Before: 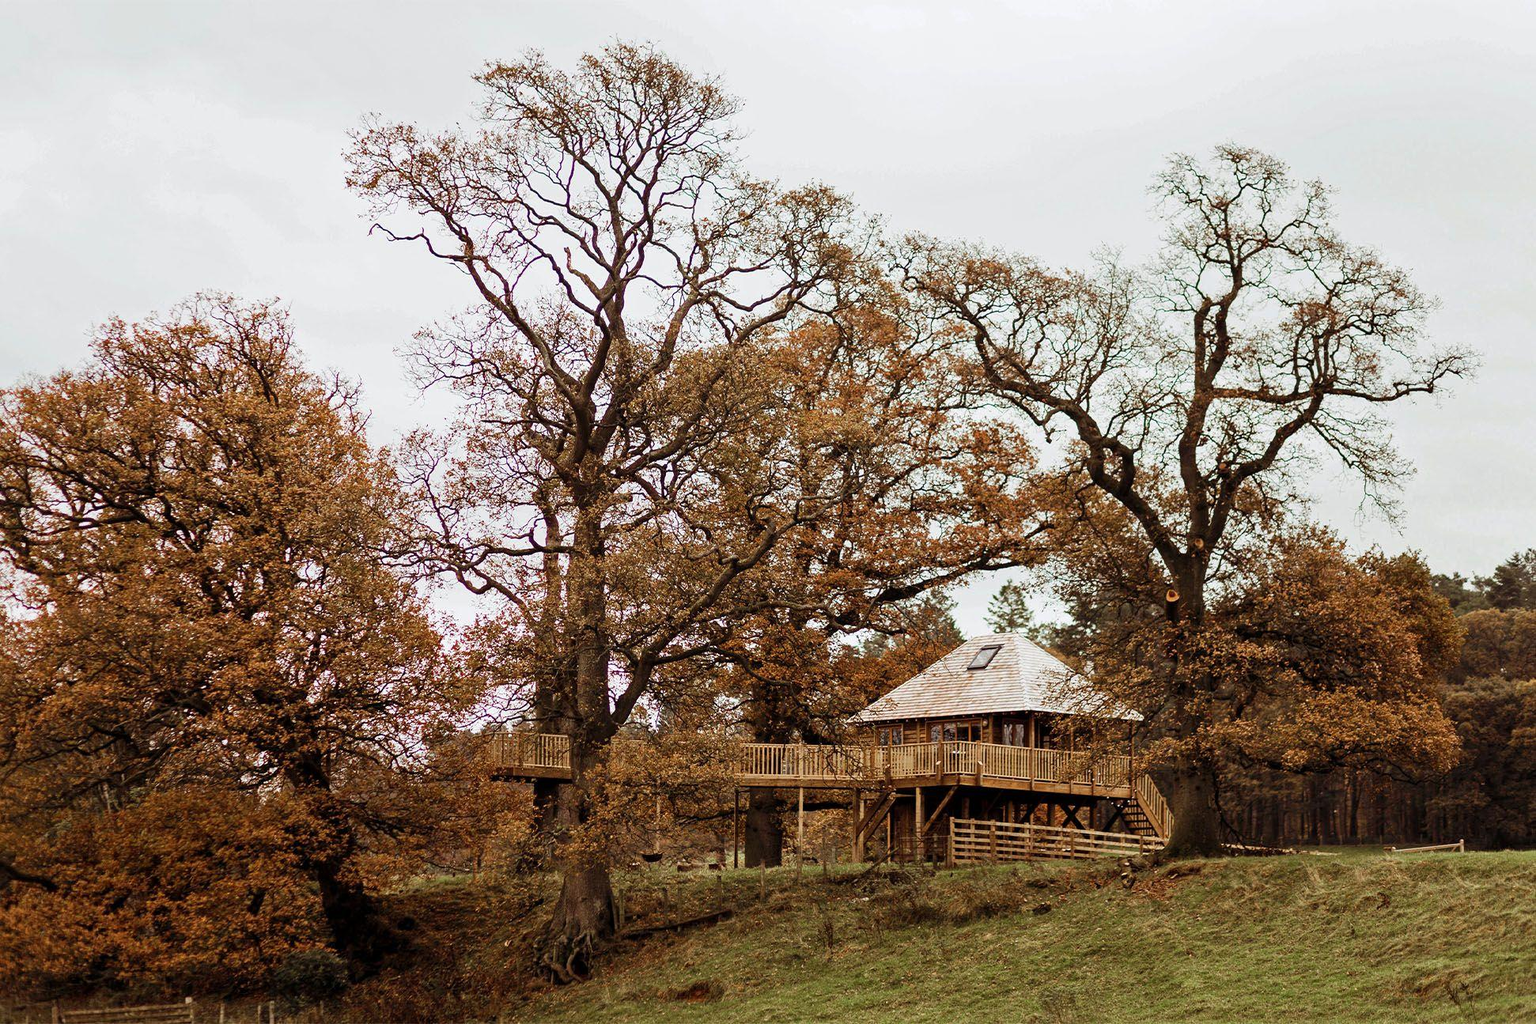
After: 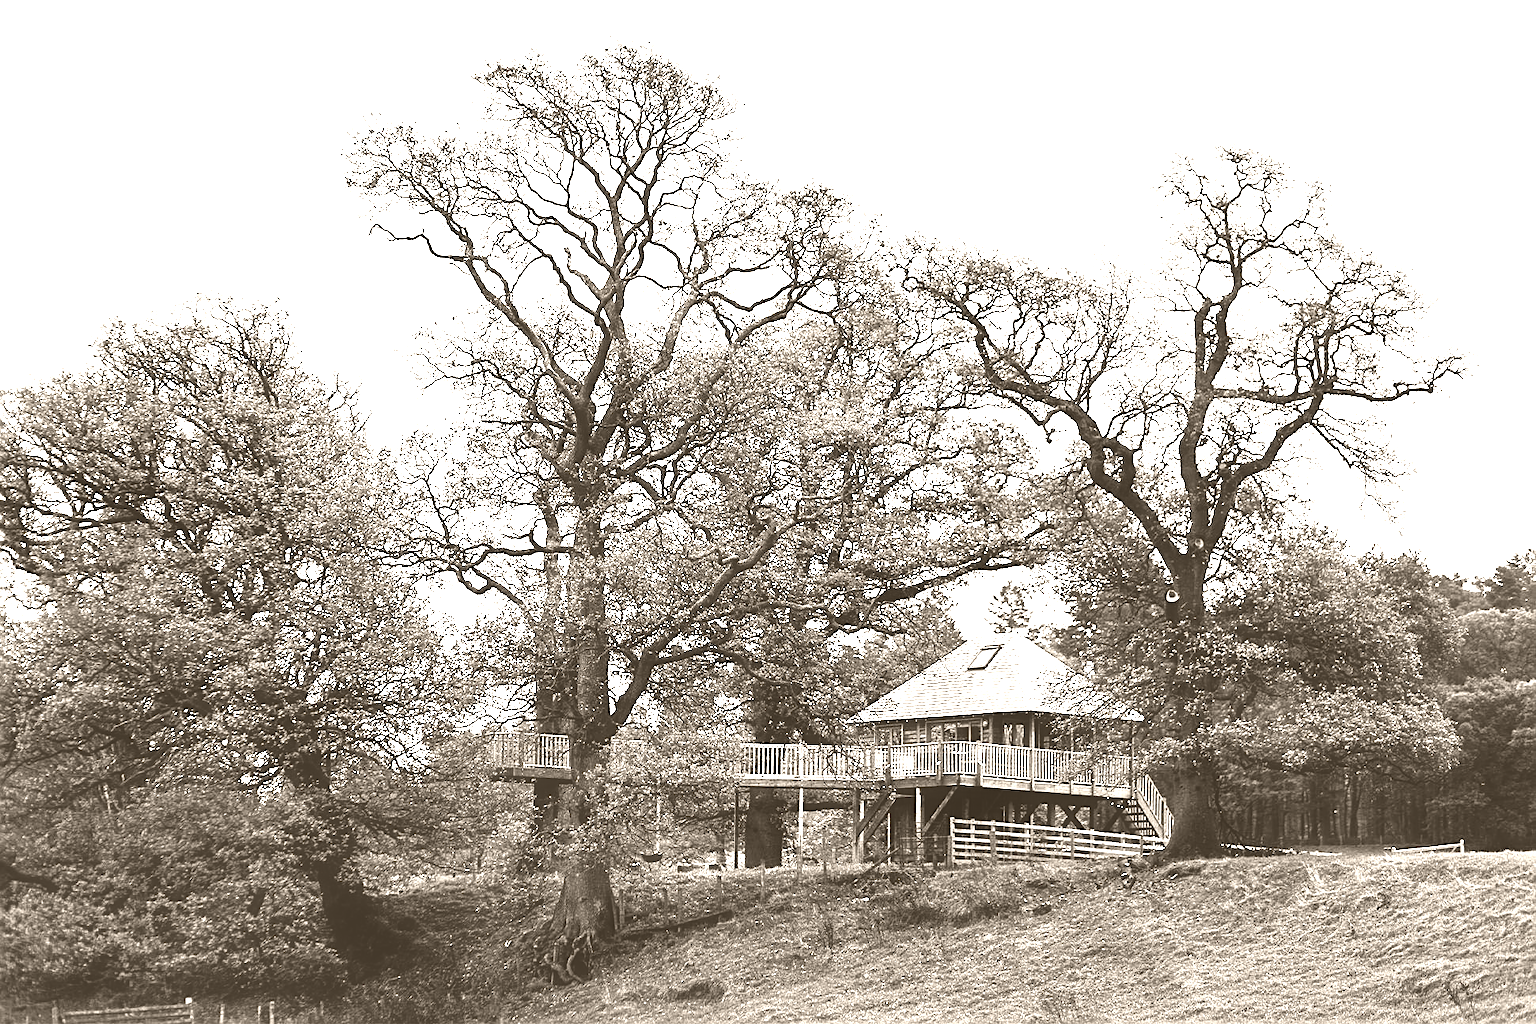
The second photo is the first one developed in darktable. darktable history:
sharpen: on, module defaults
contrast equalizer: y [[0.579, 0.58, 0.505, 0.5, 0.5, 0.5], [0.5 ×6], [0.5 ×6], [0 ×6], [0 ×6]]
colorize: hue 34.49°, saturation 35.33%, source mix 100%, version 1
tone equalizer: -8 EV -0.75 EV, -7 EV -0.7 EV, -6 EV -0.6 EV, -5 EV -0.4 EV, -3 EV 0.4 EV, -2 EV 0.6 EV, -1 EV 0.7 EV, +0 EV 0.75 EV, edges refinement/feathering 500, mask exposure compensation -1.57 EV, preserve details no
